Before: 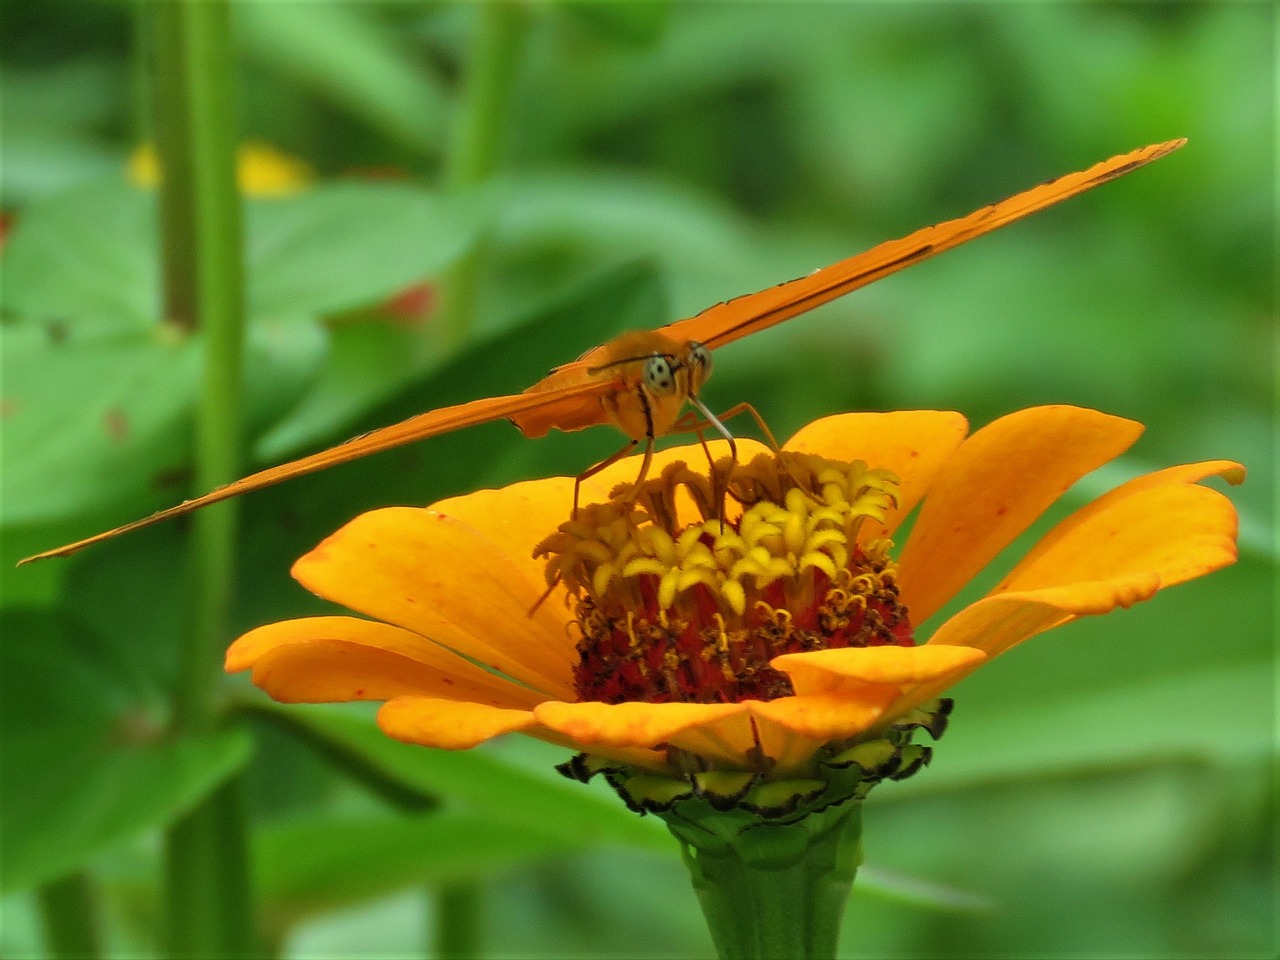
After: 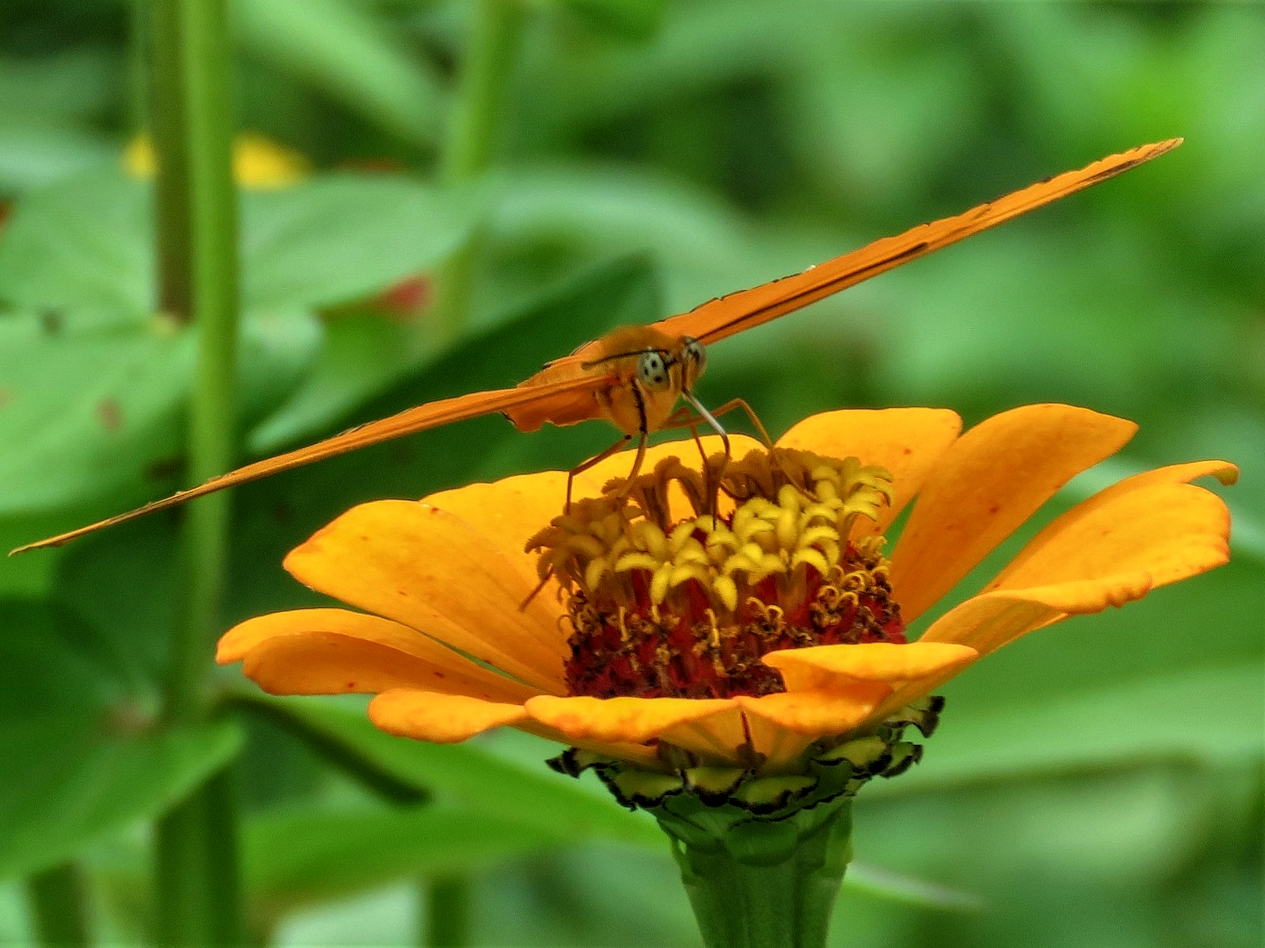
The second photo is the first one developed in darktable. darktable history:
local contrast: detail 130%
crop and rotate: angle -0.5°
